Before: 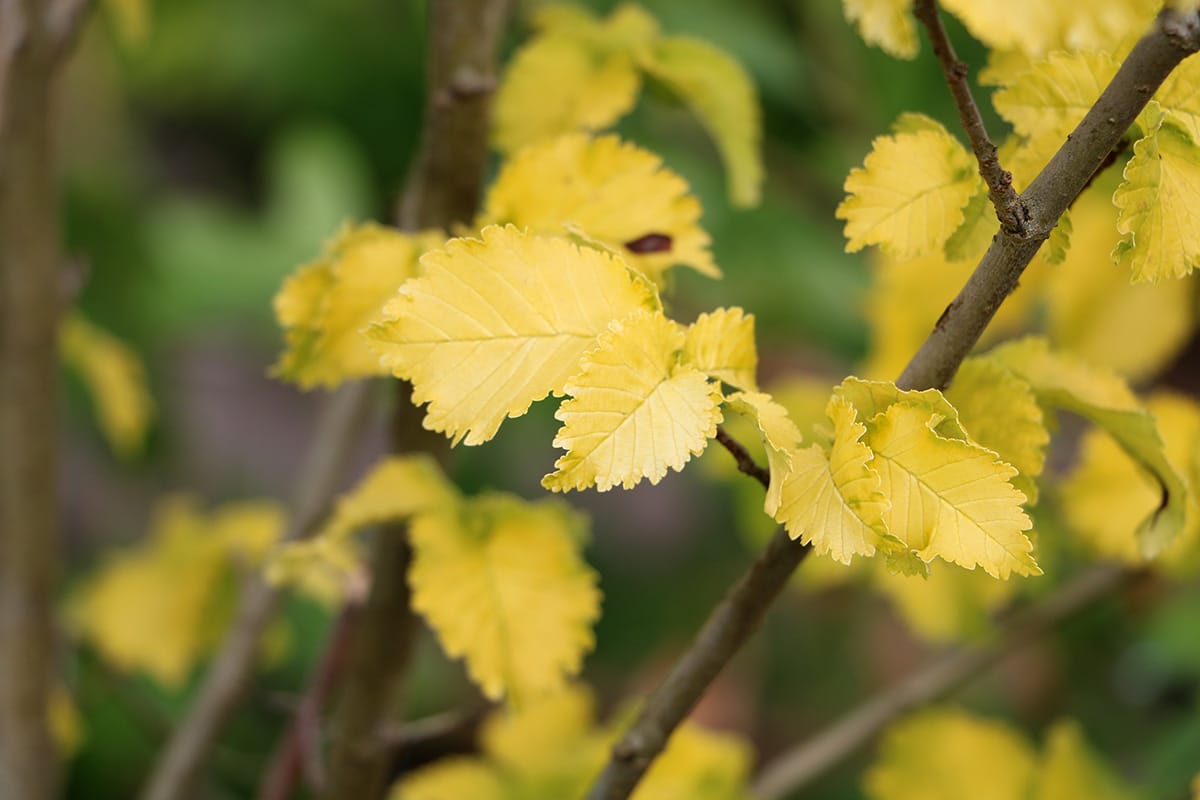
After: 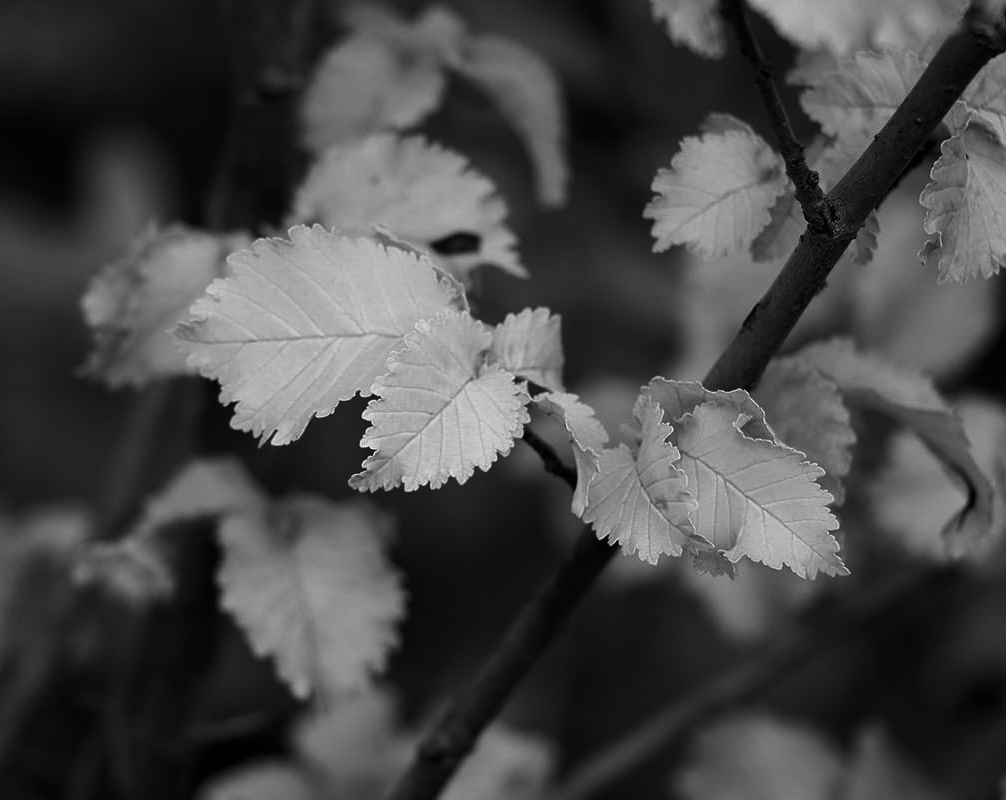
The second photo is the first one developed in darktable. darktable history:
crop: left 16.15%
contrast brightness saturation: contrast -0.026, brightness -0.597, saturation -0.99
